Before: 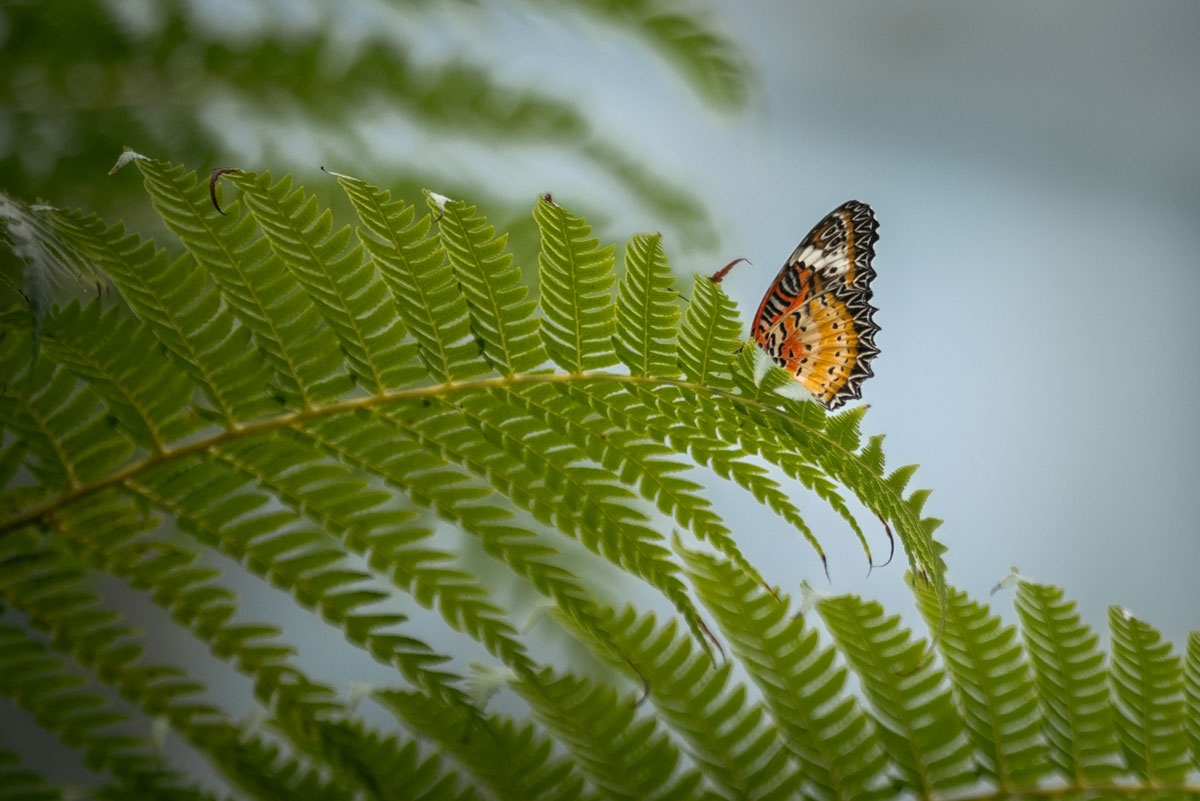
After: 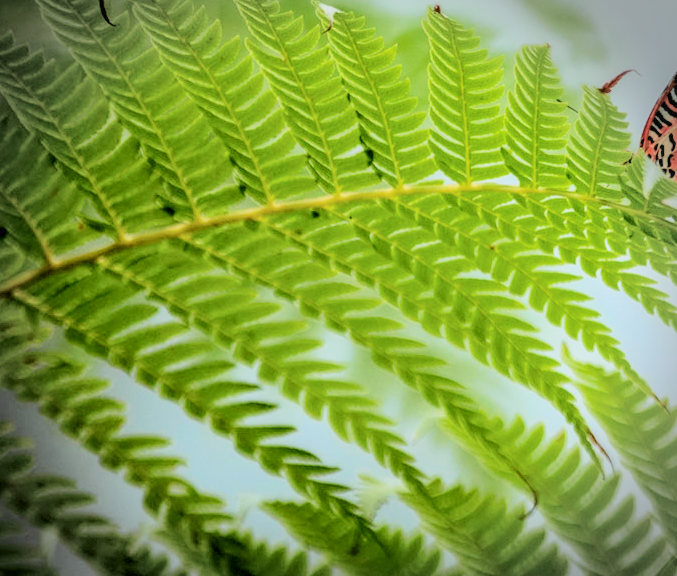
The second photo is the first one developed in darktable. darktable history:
vignetting: fall-off start 75.42%, width/height ratio 1.087, dithering 8-bit output
local contrast: on, module defaults
filmic rgb: black relative exposure -7.65 EV, white relative exposure 4.56 EV, hardness 3.61
crop: left 9.316%, top 23.656%, right 34.255%, bottom 4.345%
tone curve: curves: ch0 [(0, 0.022) (0.114, 0.083) (0.281, 0.315) (0.447, 0.557) (0.588, 0.711) (0.786, 0.839) (0.999, 0.949)]; ch1 [(0, 0) (0.389, 0.352) (0.458, 0.433) (0.486, 0.474) (0.509, 0.505) (0.535, 0.53) (0.555, 0.557) (0.586, 0.622) (0.677, 0.724) (1, 1)]; ch2 [(0, 0) (0.369, 0.388) (0.449, 0.431) (0.501, 0.5) (0.528, 0.52) (0.561, 0.59) (0.697, 0.721) (1, 1)], color space Lab, independent channels, preserve colors none
exposure: black level correction 0.011, exposure 1.075 EV, compensate exposure bias true, compensate highlight preservation false
